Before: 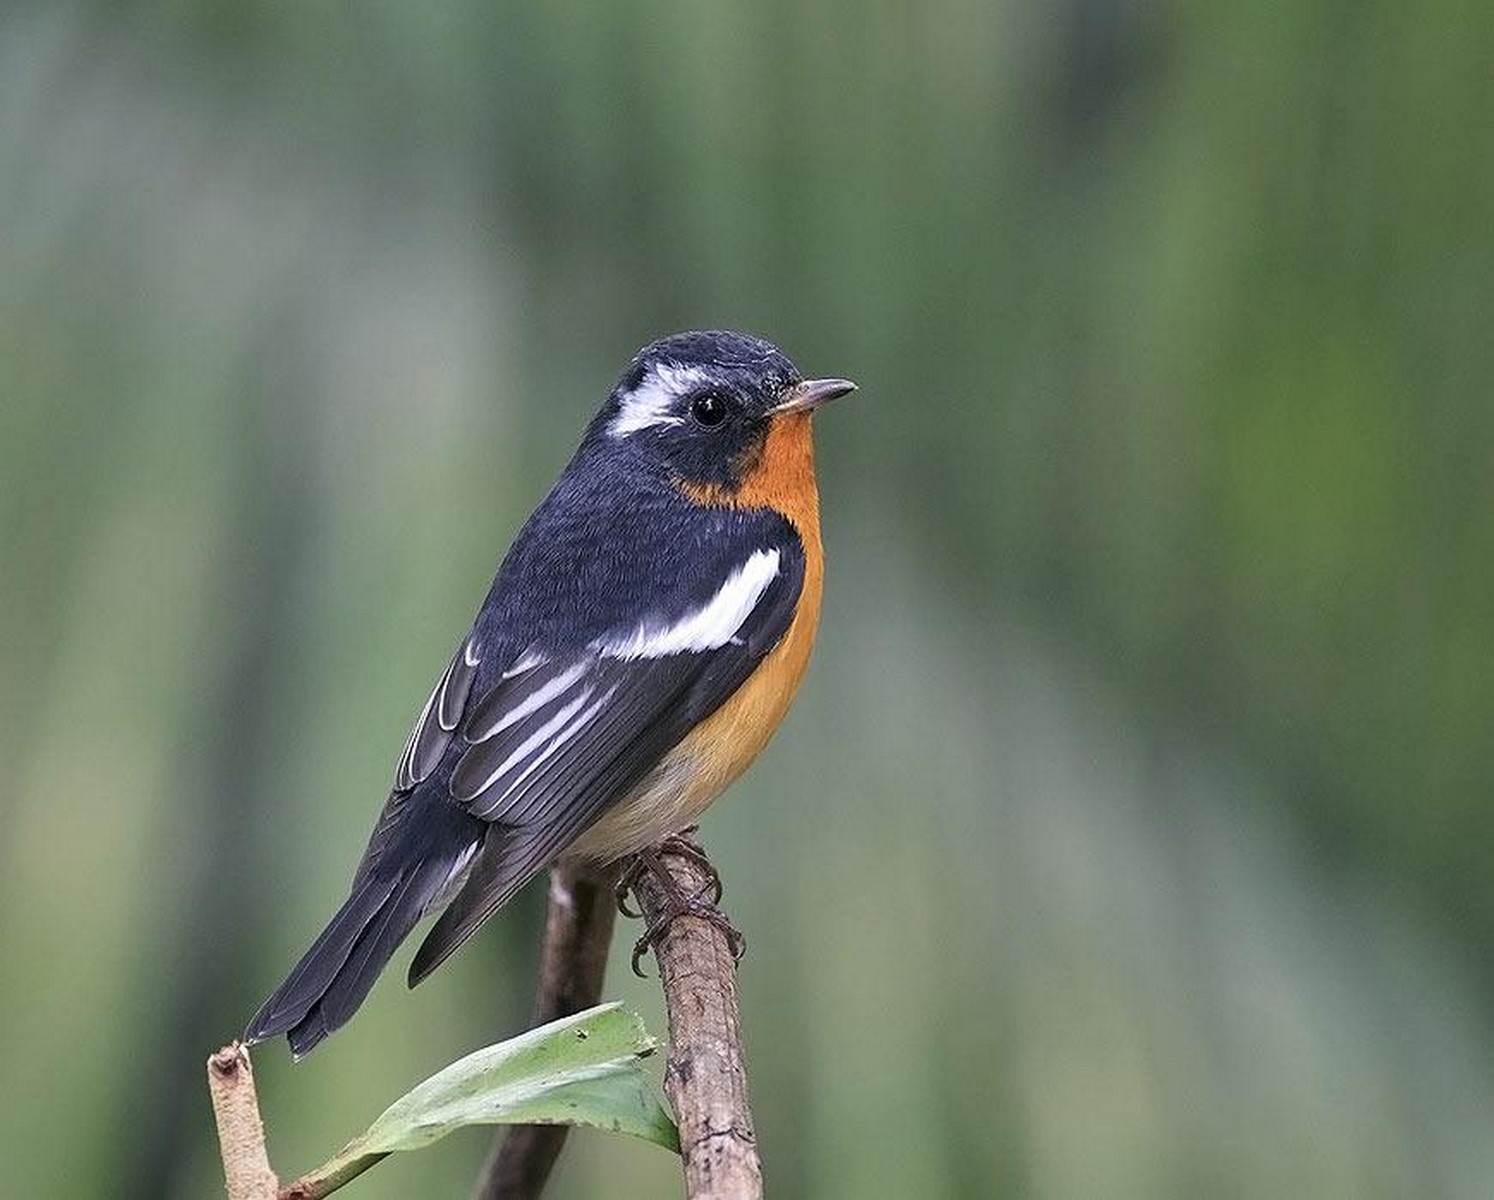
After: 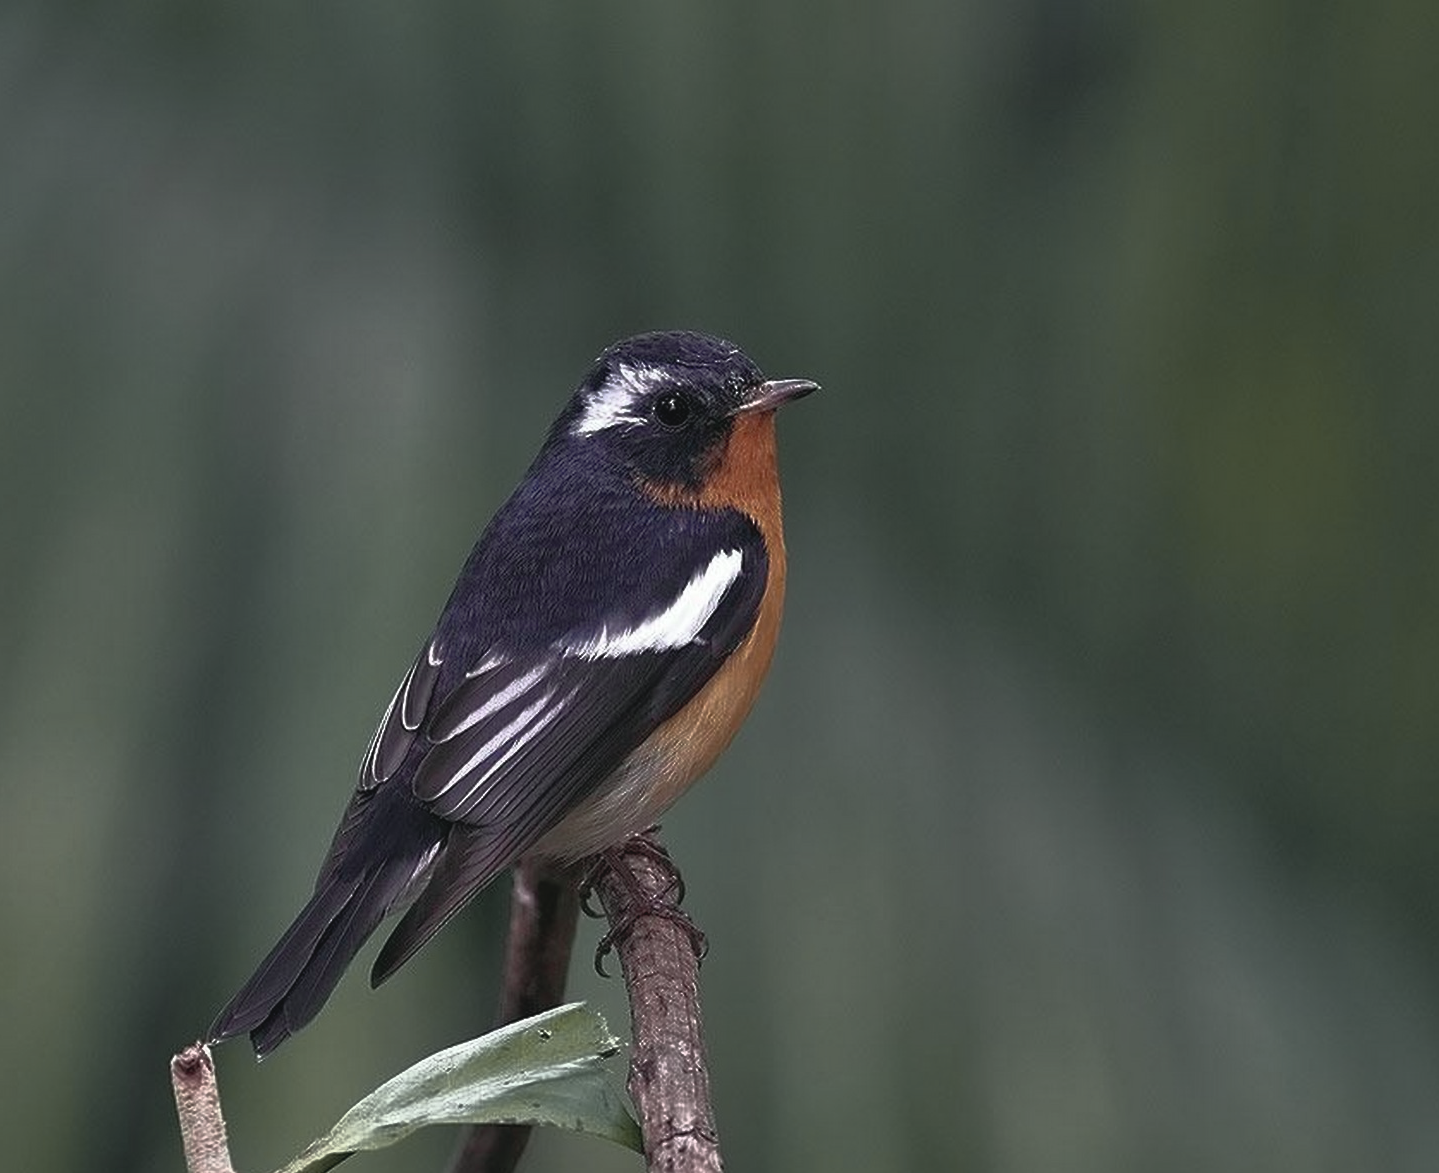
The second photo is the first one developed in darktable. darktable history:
crop and rotate: left 2.536%, right 1.107%, bottom 2.246%
tone curve: curves: ch0 [(0, 0.046) (0.04, 0.074) (0.831, 0.861) (1, 1)]; ch1 [(0, 0) (0.146, 0.159) (0.338, 0.365) (0.417, 0.455) (0.489, 0.486) (0.504, 0.502) (0.529, 0.537) (0.563, 0.567) (1, 1)]; ch2 [(0, 0) (0.307, 0.298) (0.388, 0.375) (0.443, 0.456) (0.485, 0.492) (0.544, 0.525) (1, 1)], color space Lab, independent channels, preserve colors none
base curve: curves: ch0 [(0, 0) (0.564, 0.291) (0.802, 0.731) (1, 1)]
color balance rgb: global vibrance 1%, saturation formula JzAzBz (2021)
